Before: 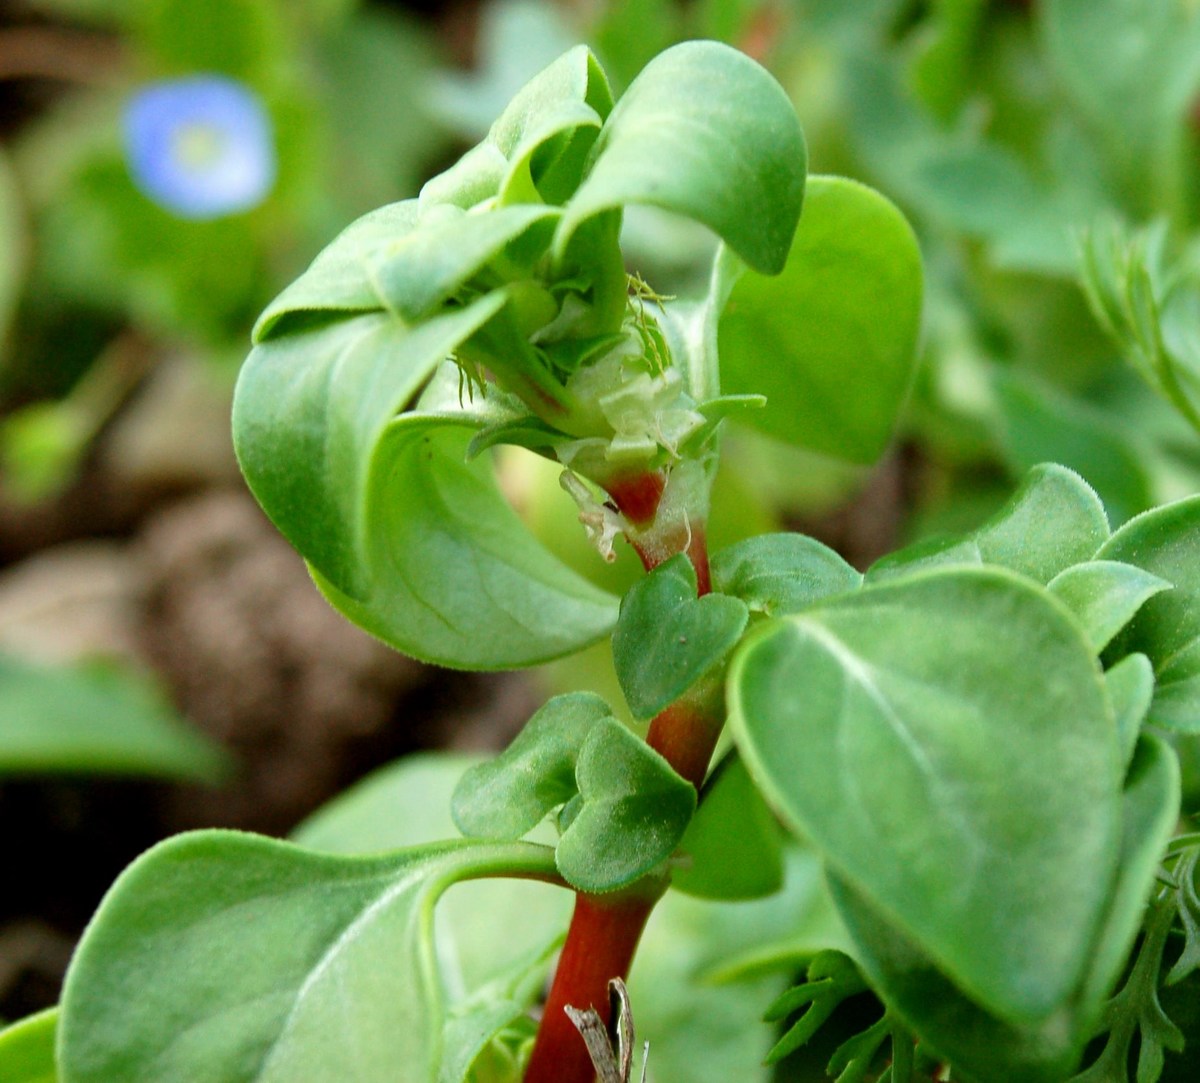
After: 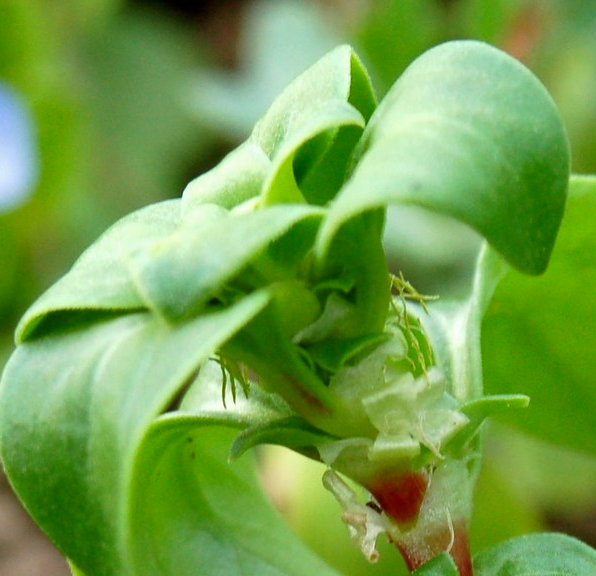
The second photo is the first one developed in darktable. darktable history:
shadows and highlights: shadows 5.17, soften with gaussian
crop: left 19.777%, right 30.525%, bottom 46.781%
